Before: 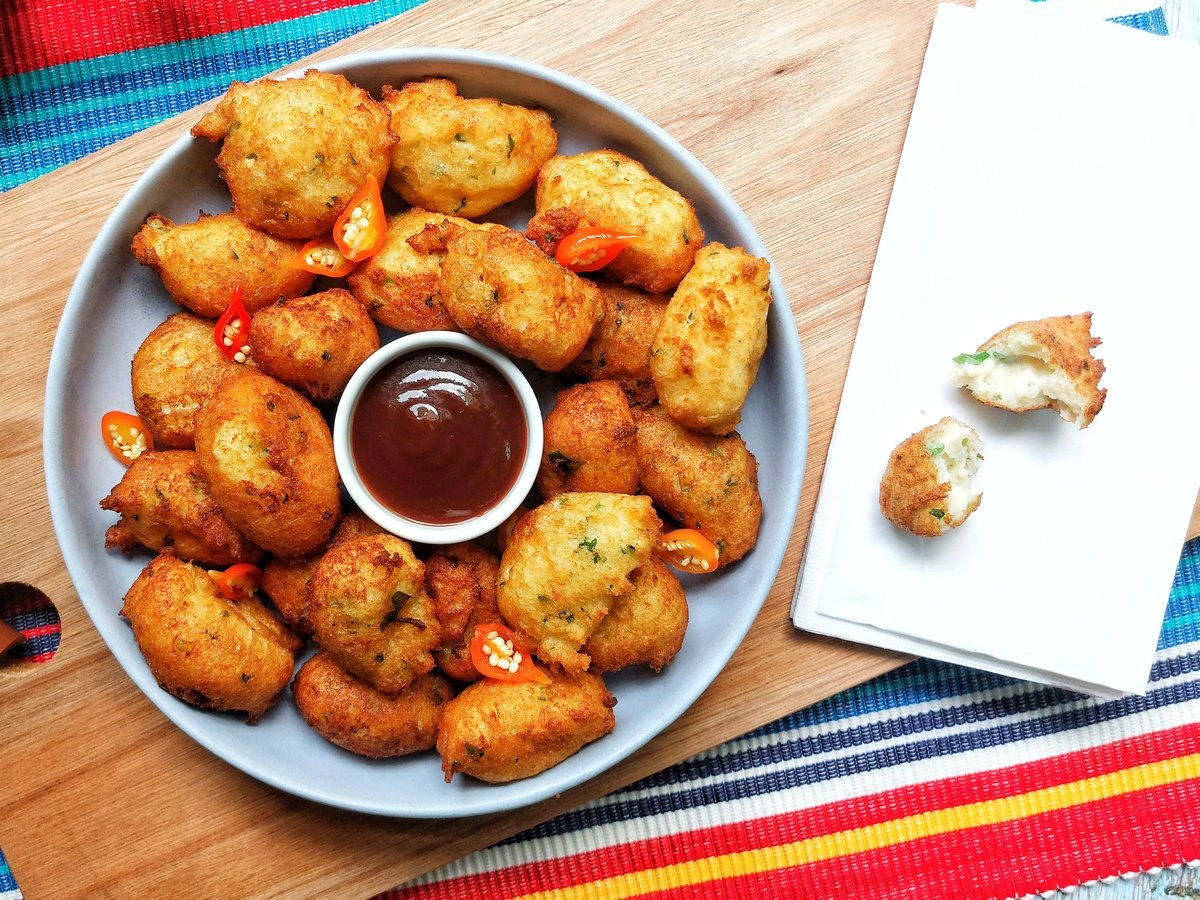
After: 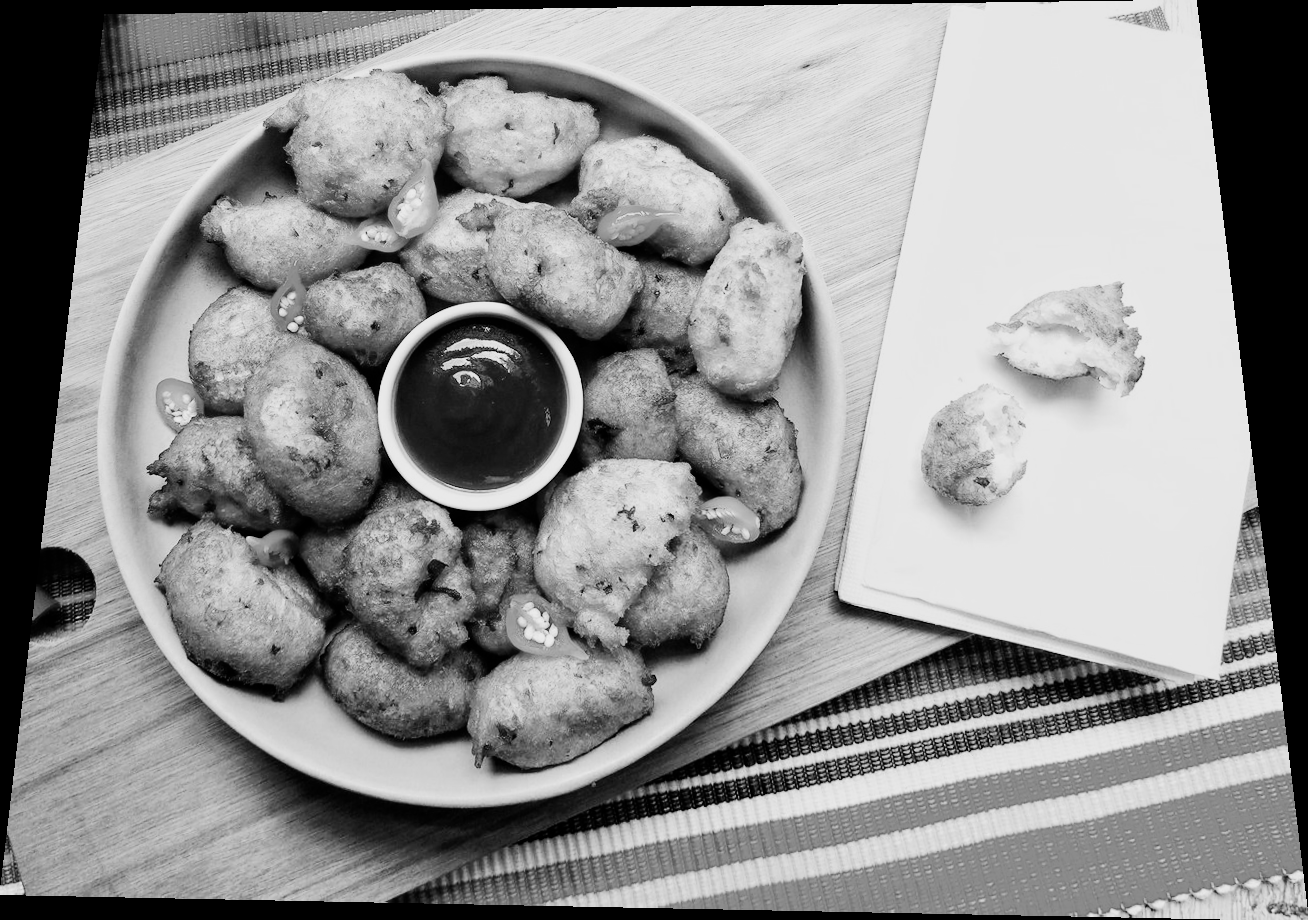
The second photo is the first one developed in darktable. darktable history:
monochrome: a 32, b 64, size 2.3
rotate and perspective: rotation 0.128°, lens shift (vertical) -0.181, lens shift (horizontal) -0.044, shear 0.001, automatic cropping off
tone equalizer: -8 EV -0.417 EV, -7 EV -0.389 EV, -6 EV -0.333 EV, -5 EV -0.222 EV, -3 EV 0.222 EV, -2 EV 0.333 EV, -1 EV 0.389 EV, +0 EV 0.417 EV, edges refinement/feathering 500, mask exposure compensation -1.57 EV, preserve details no
color zones: curves: ch0 [(0, 0.5) (0.143, 0.52) (0.286, 0.5) (0.429, 0.5) (0.571, 0.5) (0.714, 0.5) (0.857, 0.5) (1, 0.5)]; ch1 [(0, 0.489) (0.155, 0.45) (0.286, 0.466) (0.429, 0.5) (0.571, 0.5) (0.714, 0.5) (0.857, 0.5) (1, 0.489)]
filmic rgb: black relative exposure -7.5 EV, white relative exposure 5 EV, hardness 3.31, contrast 1.3, contrast in shadows safe
